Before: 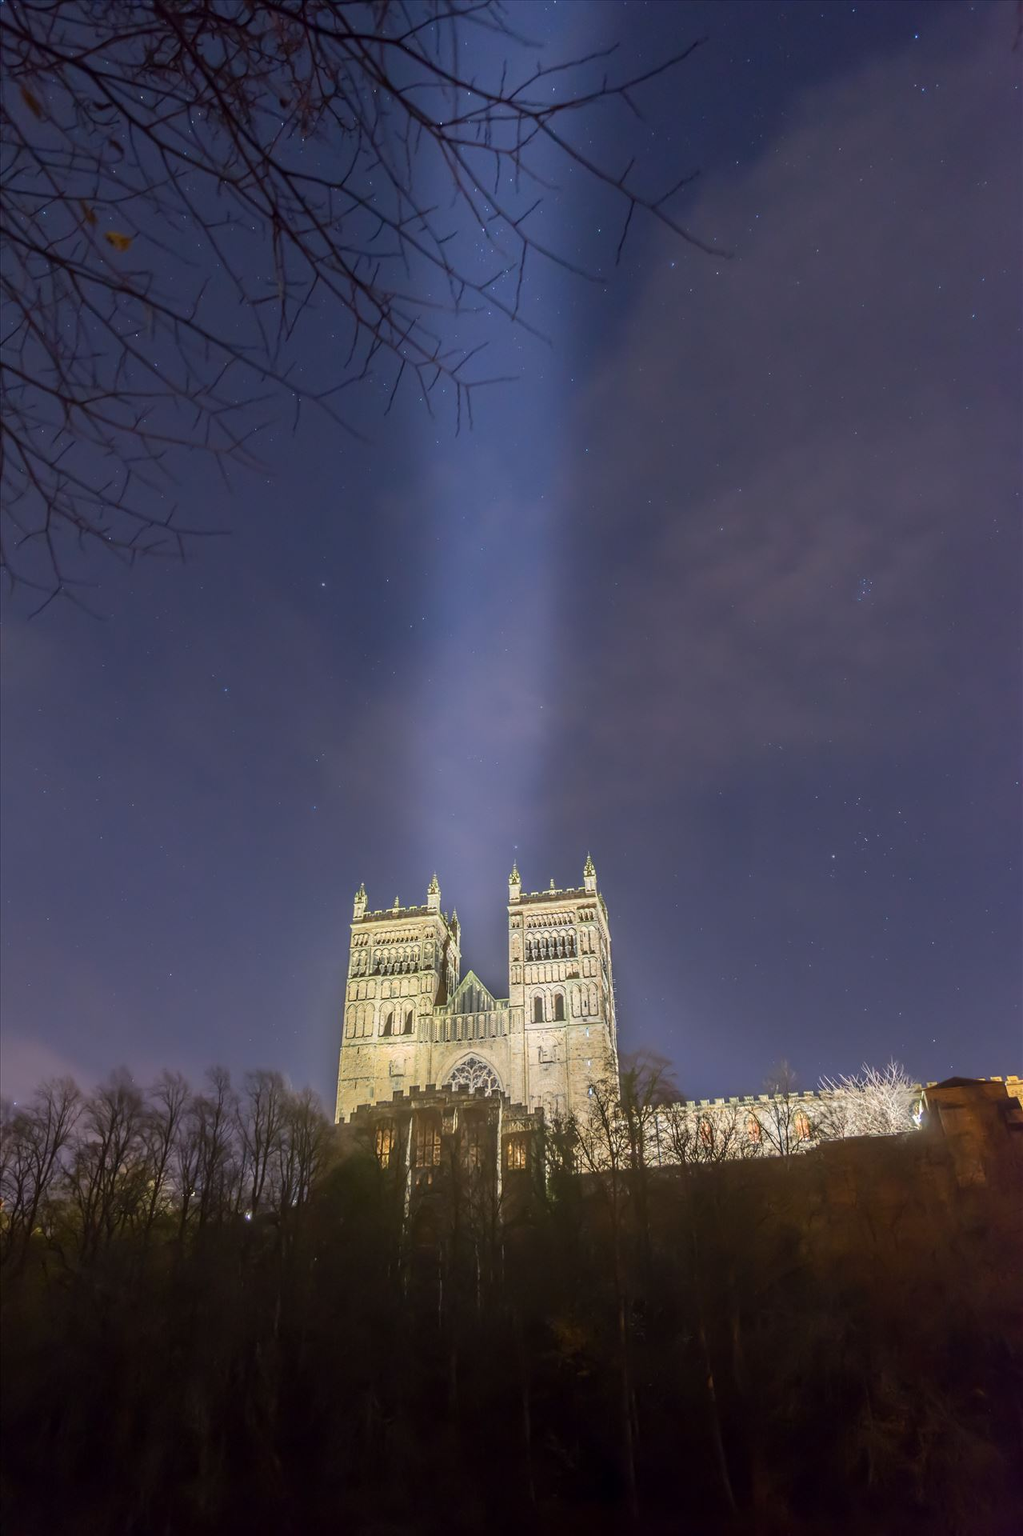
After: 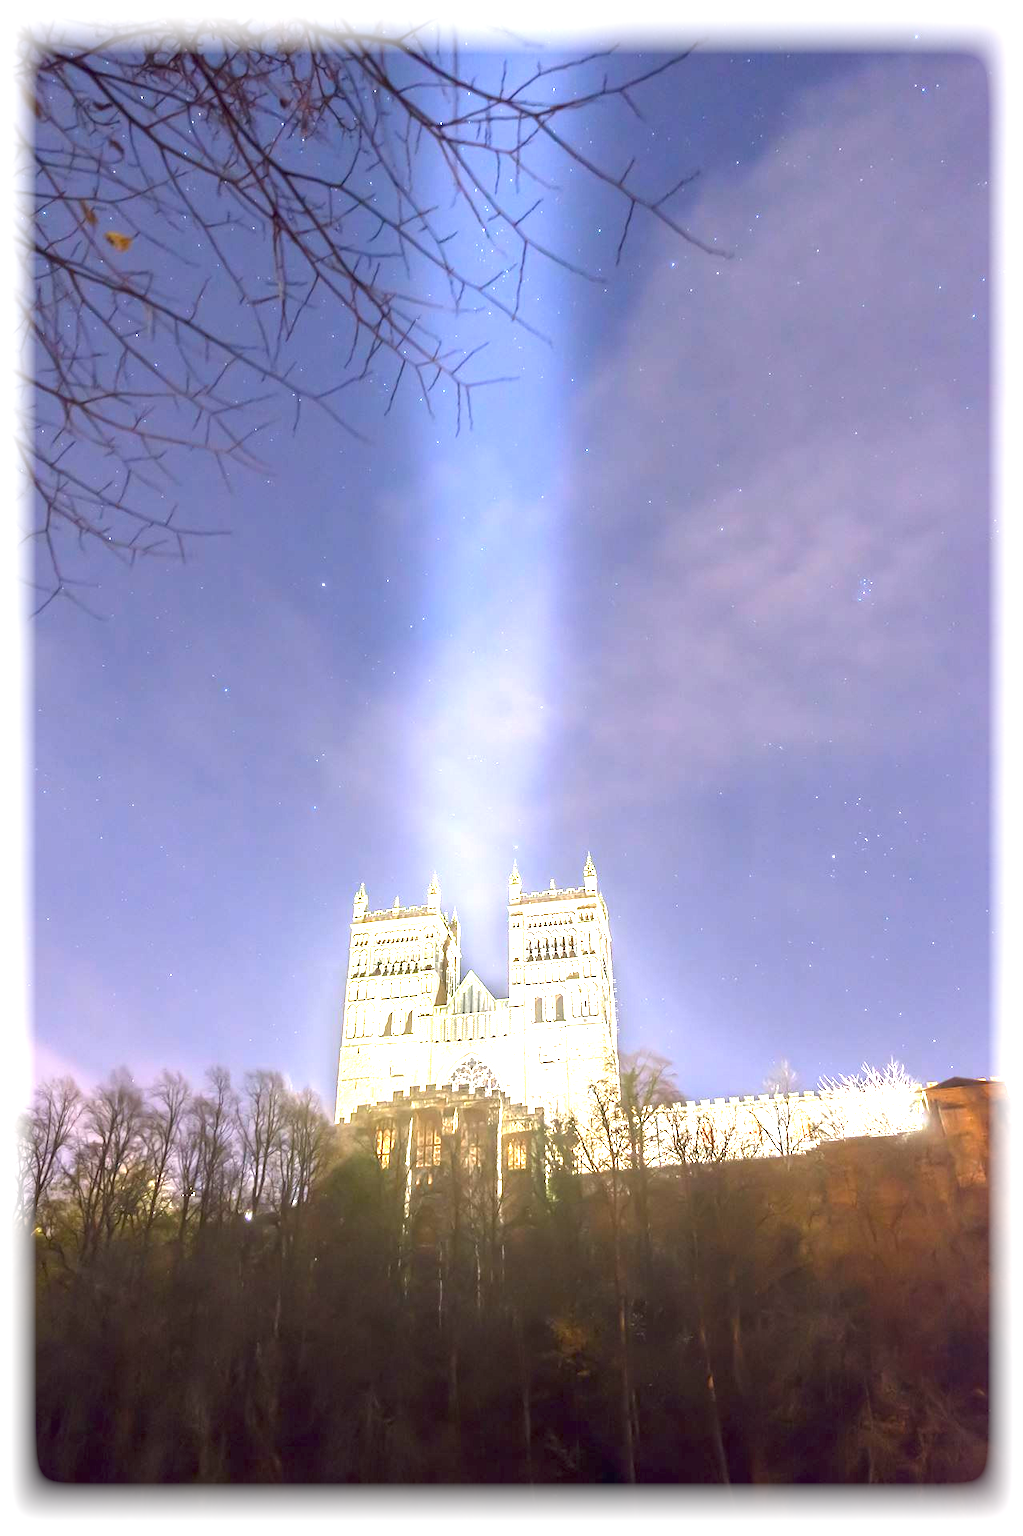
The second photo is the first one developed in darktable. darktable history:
vignetting: fall-off start 93%, fall-off radius 5%, brightness 1, saturation -0.49, automatic ratio true, width/height ratio 1.332, shape 0.04, unbound false
exposure: black level correction 0, exposure 2.327 EV, compensate exposure bias true, compensate highlight preservation false
